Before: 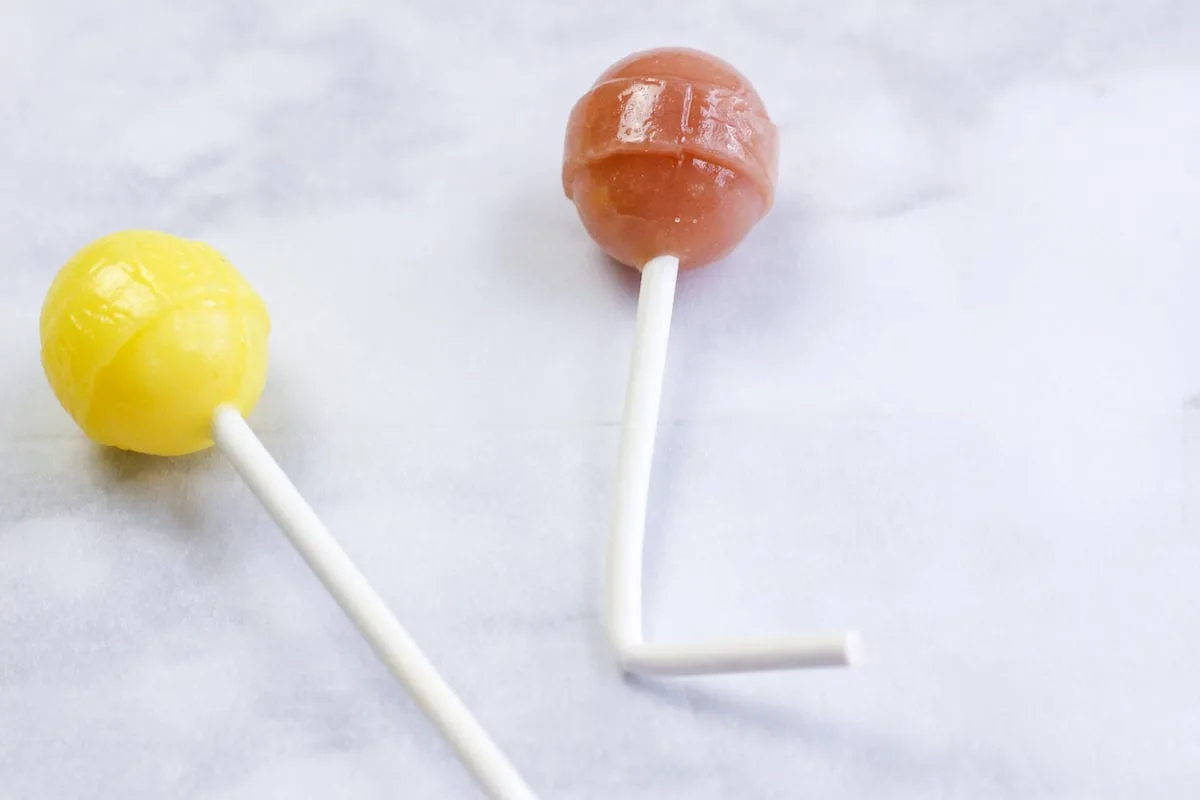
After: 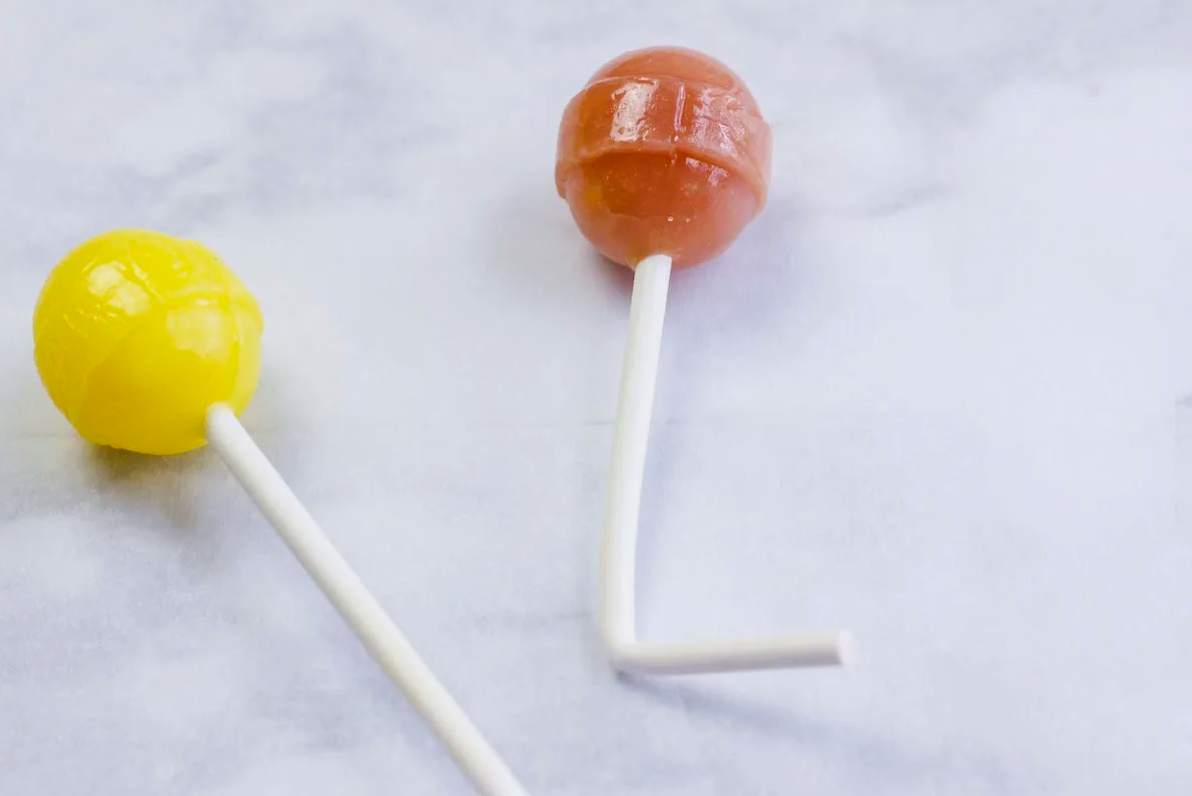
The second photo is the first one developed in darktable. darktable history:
crop and rotate: left 0.614%, top 0.179%, bottom 0.309%
exposure: black level correction -0.014, exposure -0.193 EV, compensate highlight preservation false
color balance rgb: perceptual saturation grading › global saturation 25%, global vibrance 20%
